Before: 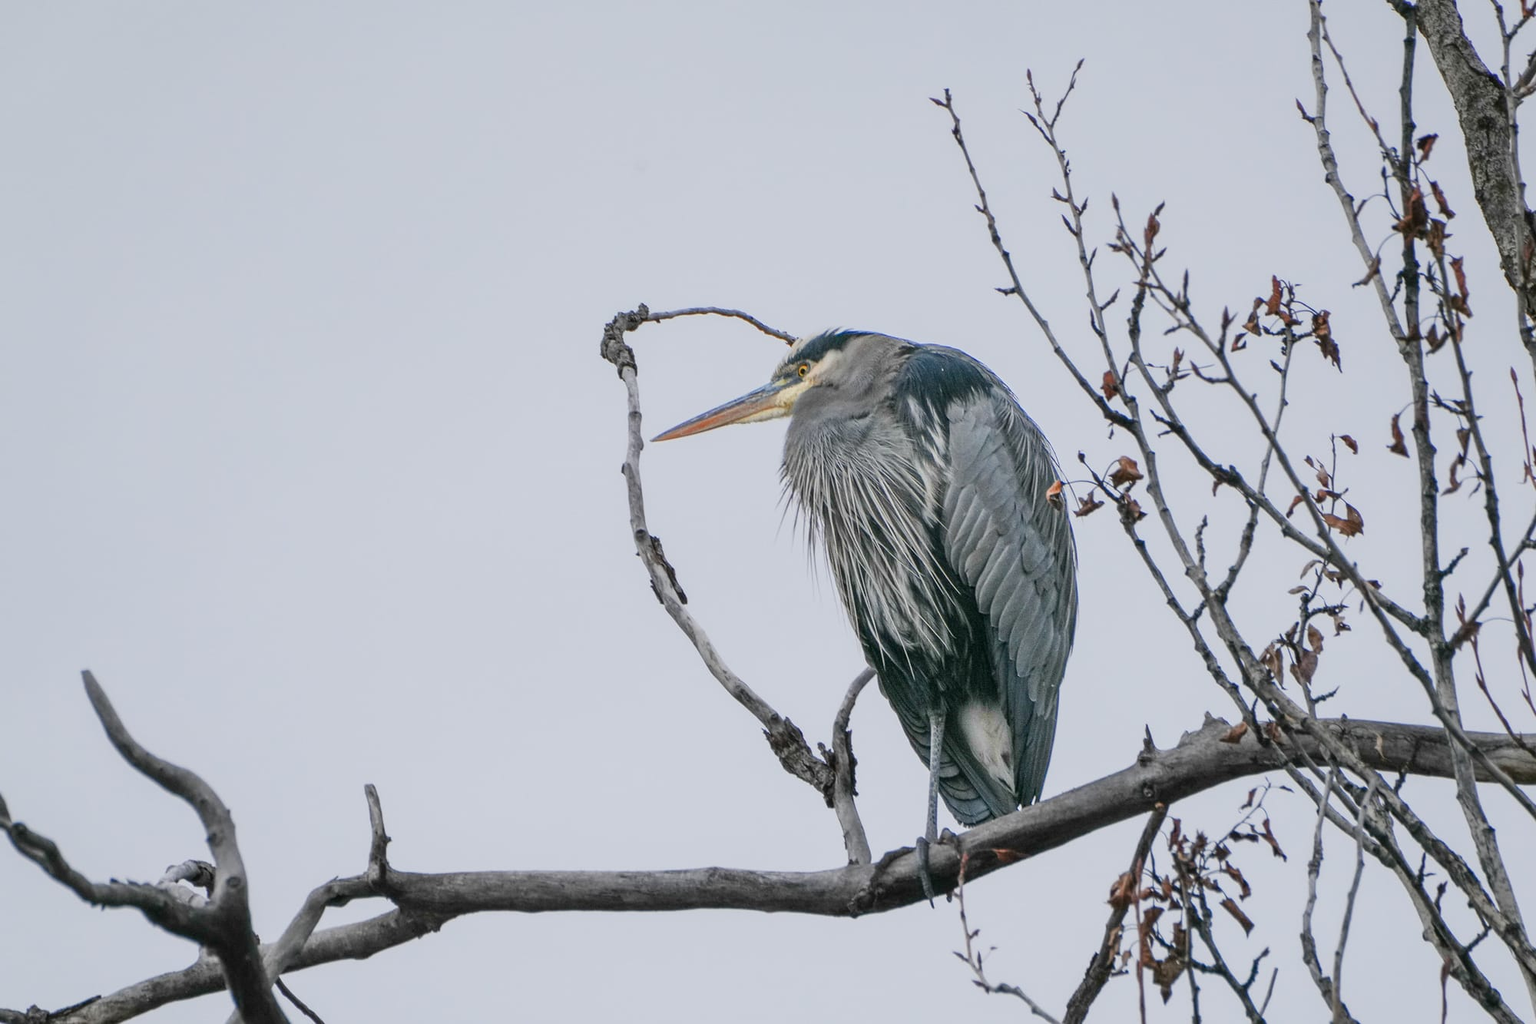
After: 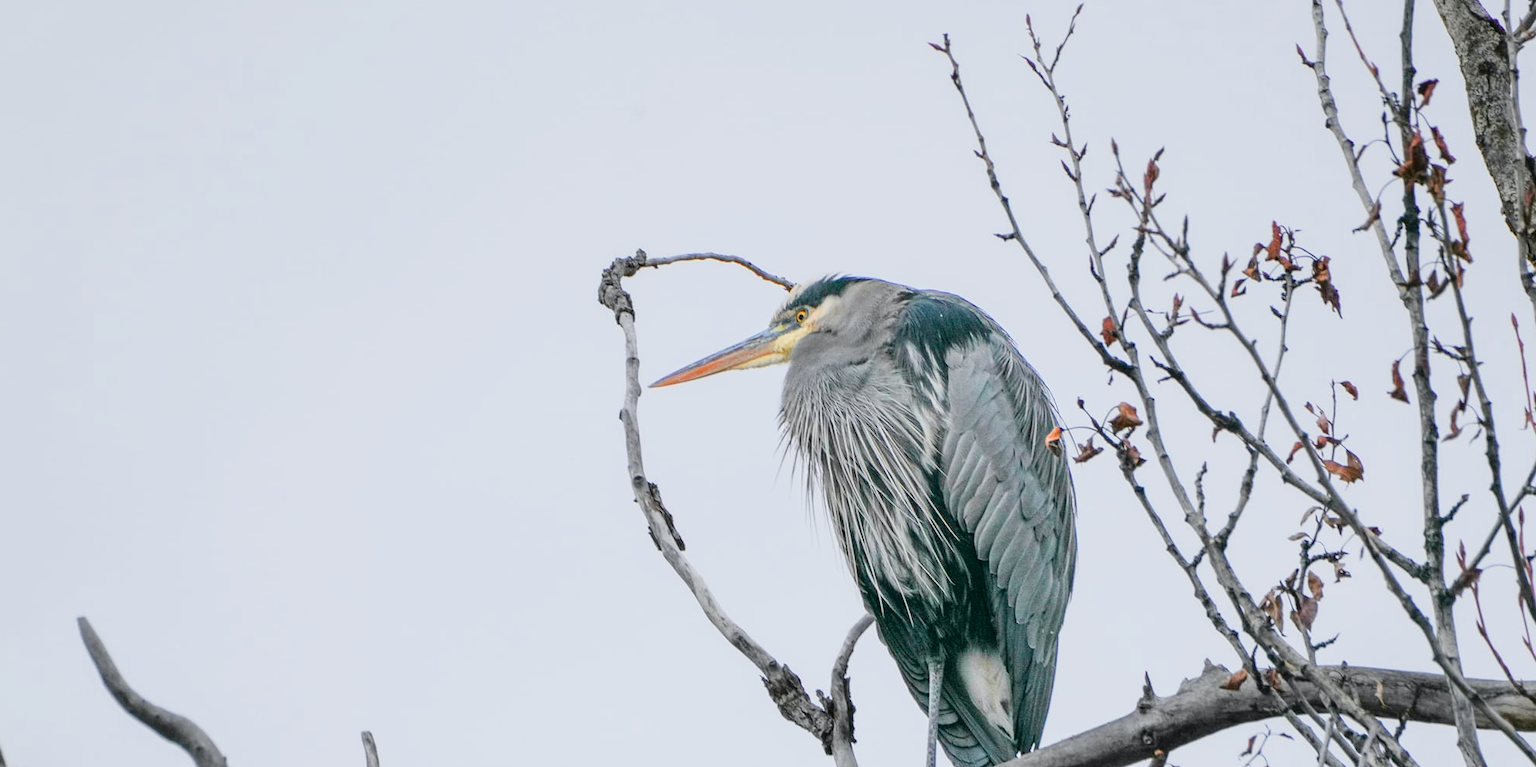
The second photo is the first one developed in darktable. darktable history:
tone curve: curves: ch0 [(0, 0) (0.051, 0.047) (0.102, 0.099) (0.228, 0.275) (0.432, 0.535) (0.695, 0.778) (0.908, 0.946) (1, 1)]; ch1 [(0, 0) (0.339, 0.298) (0.402, 0.363) (0.453, 0.421) (0.483, 0.469) (0.494, 0.493) (0.504, 0.501) (0.527, 0.538) (0.563, 0.595) (0.597, 0.632) (1, 1)]; ch2 [(0, 0) (0.48, 0.48) (0.504, 0.5) (0.539, 0.554) (0.59, 0.63) (0.642, 0.684) (0.824, 0.815) (1, 1)], color space Lab, independent channels, preserve colors none
crop: left 0.321%, top 5.469%, bottom 19.762%
